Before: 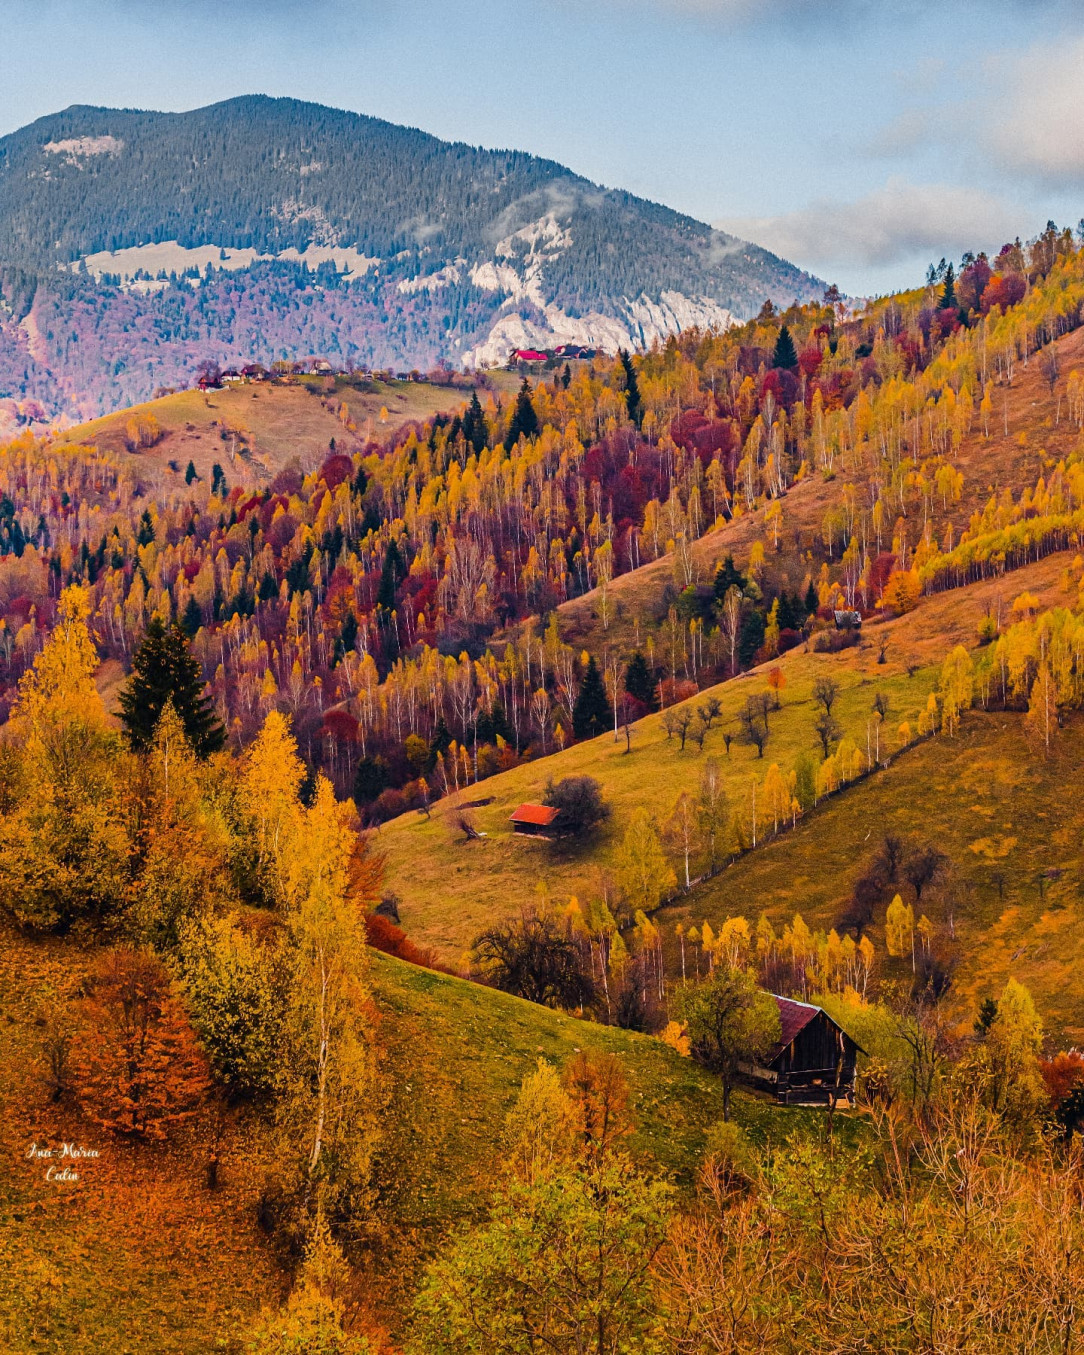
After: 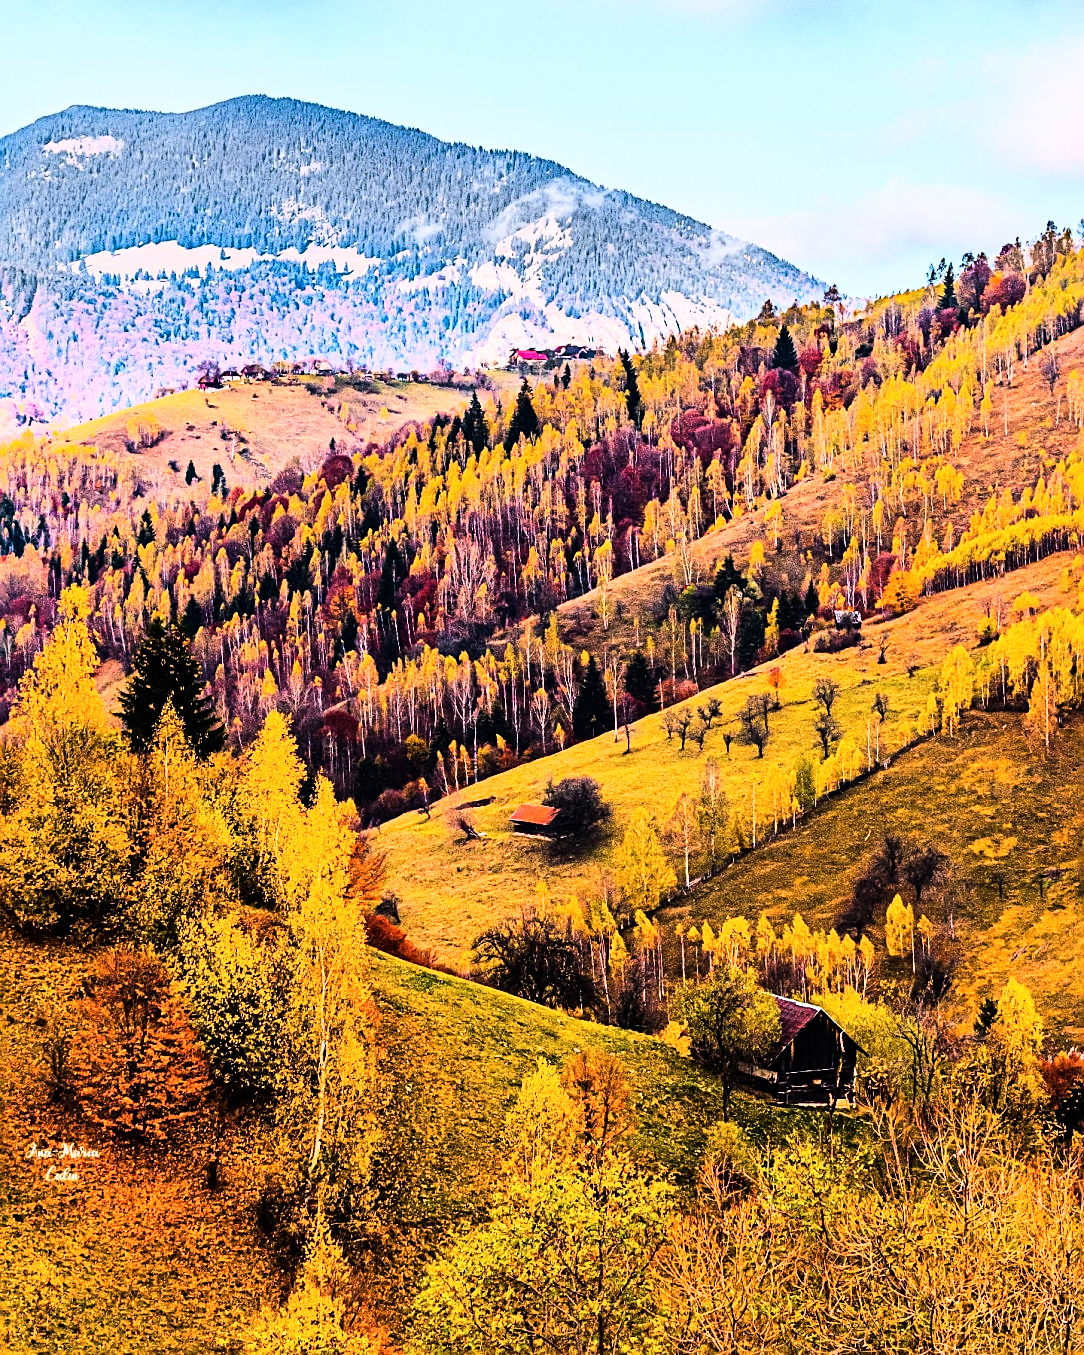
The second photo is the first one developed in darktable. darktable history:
white balance: red 0.984, blue 1.059
sharpen: on, module defaults
rgb curve: curves: ch0 [(0, 0) (0.21, 0.15) (0.24, 0.21) (0.5, 0.75) (0.75, 0.96) (0.89, 0.99) (1, 1)]; ch1 [(0, 0.02) (0.21, 0.13) (0.25, 0.2) (0.5, 0.67) (0.75, 0.9) (0.89, 0.97) (1, 1)]; ch2 [(0, 0.02) (0.21, 0.13) (0.25, 0.2) (0.5, 0.67) (0.75, 0.9) (0.89, 0.97) (1, 1)], compensate middle gray true
